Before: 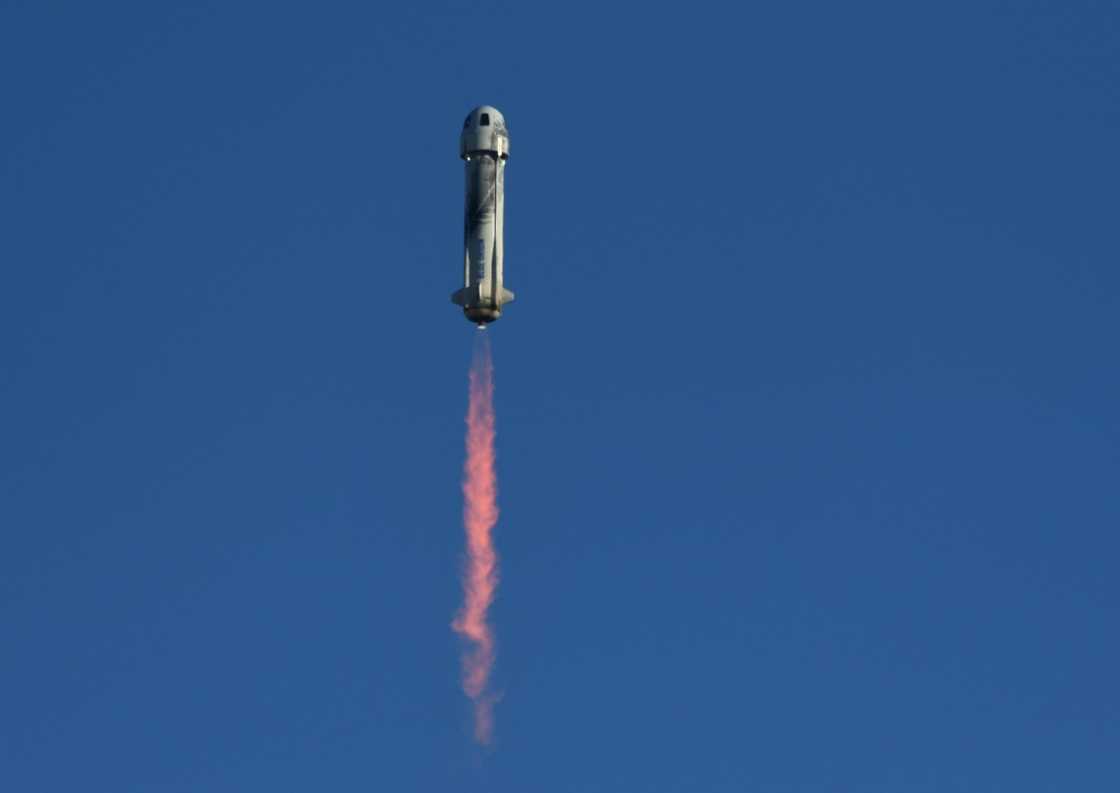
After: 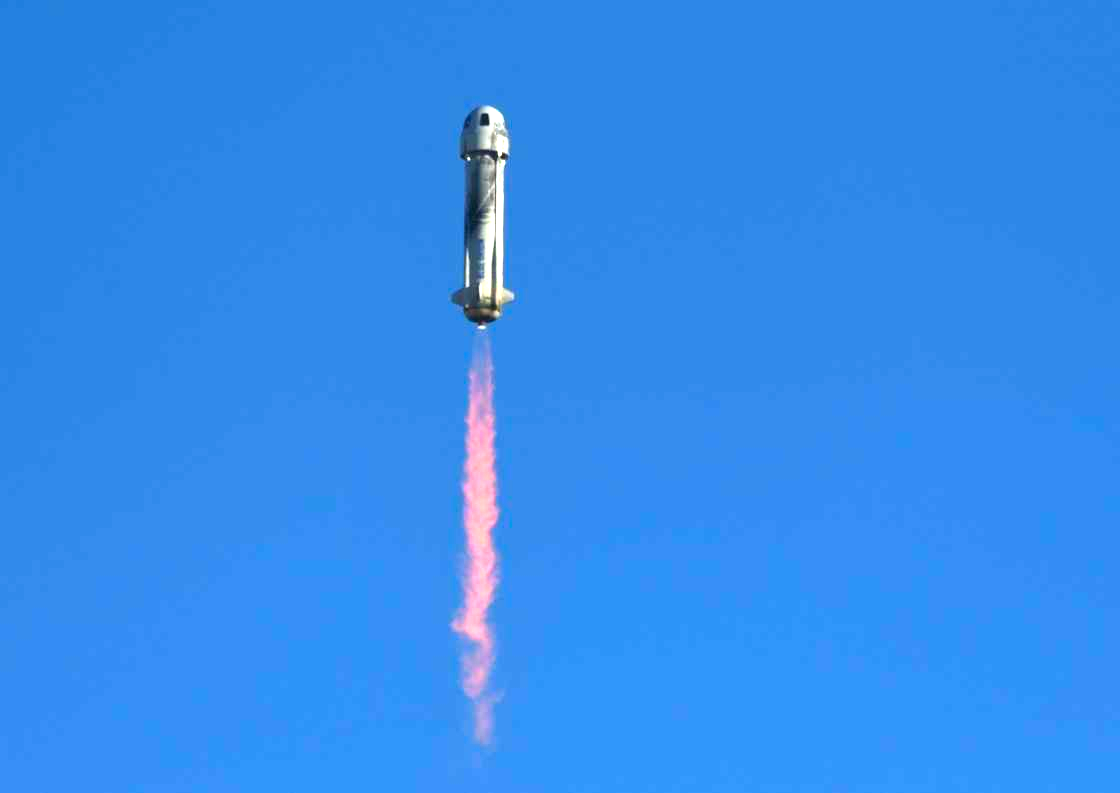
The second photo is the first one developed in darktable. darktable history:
exposure: black level correction 0, exposure 1.5 EV, compensate exposure bias true, compensate highlight preservation false
contrast brightness saturation: contrast 0.04, saturation 0.16
